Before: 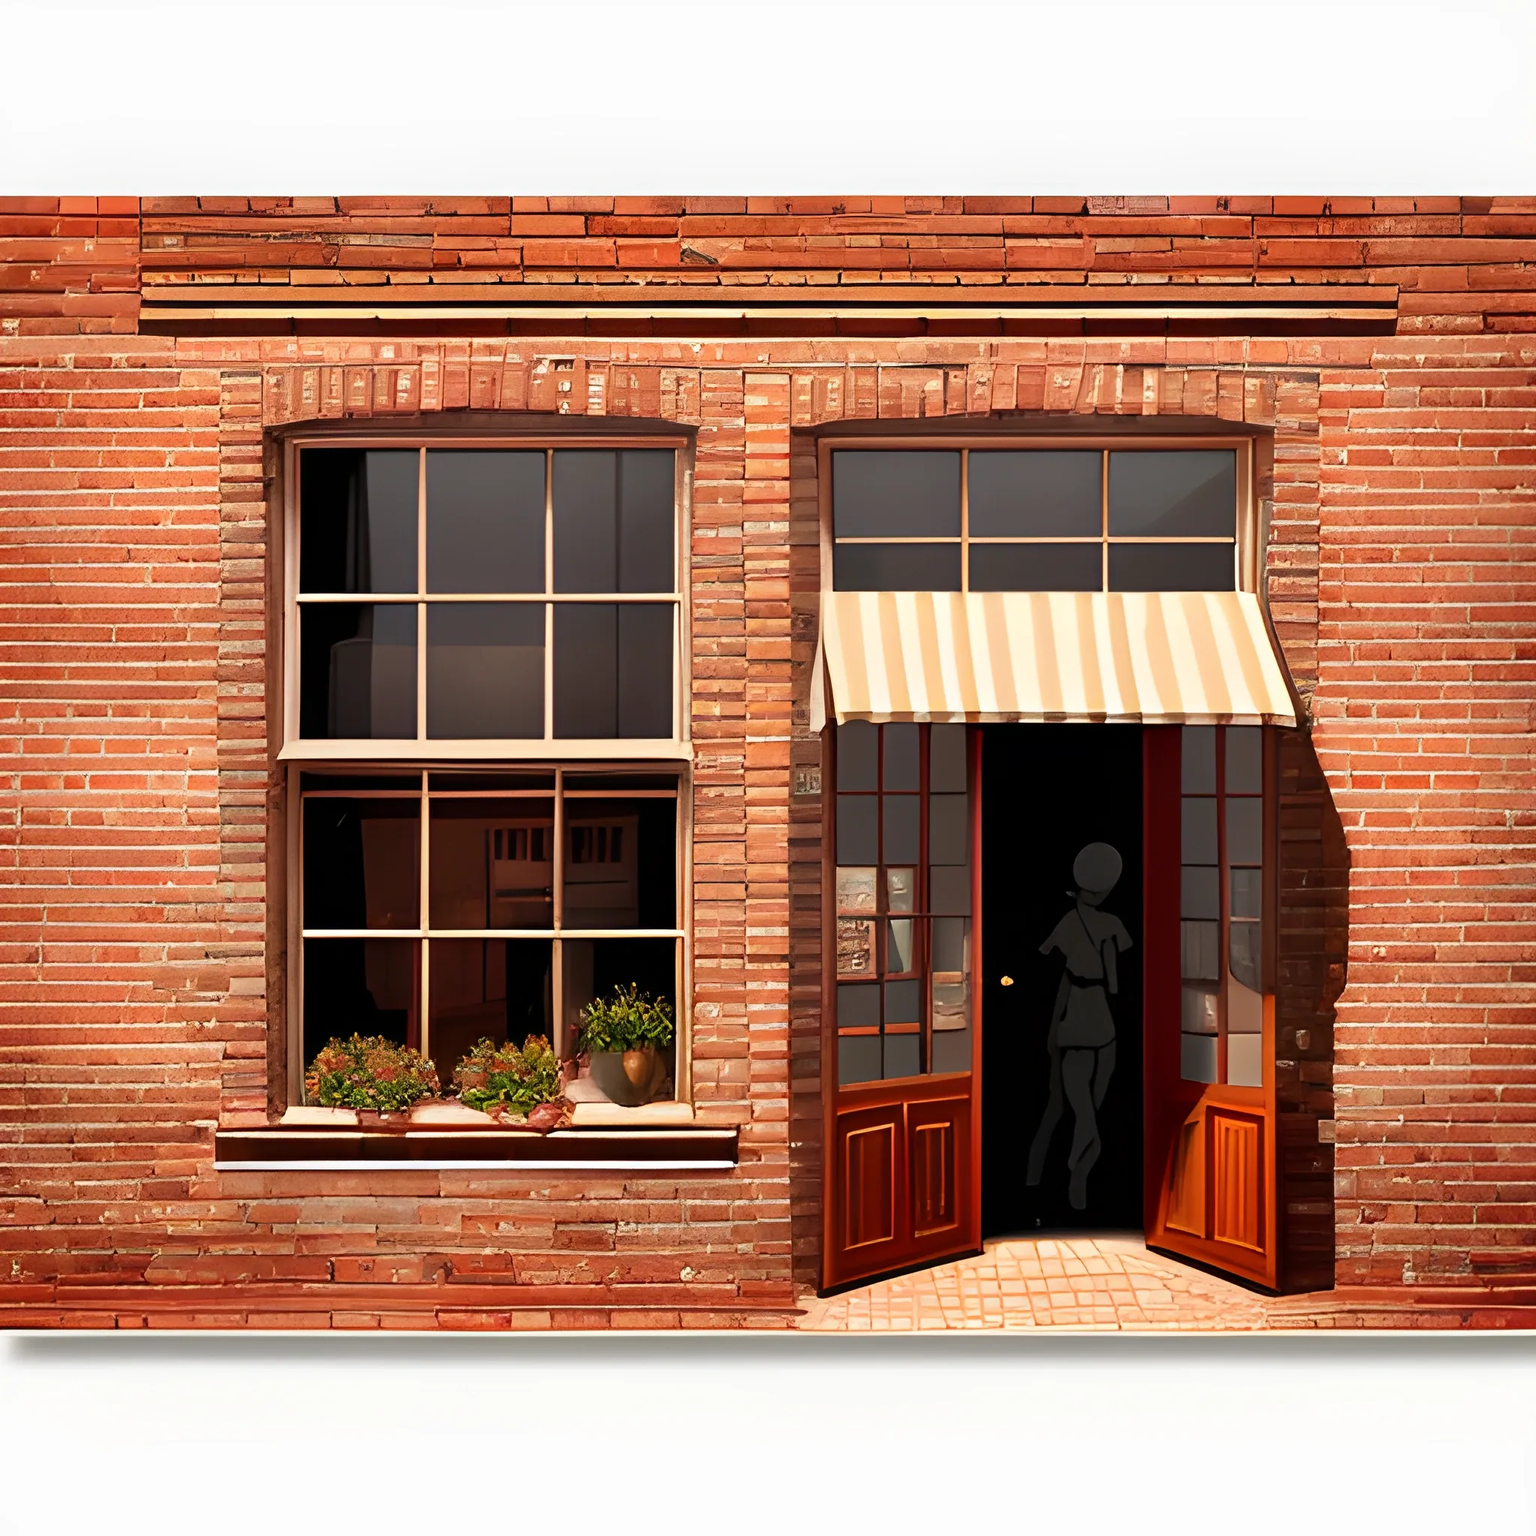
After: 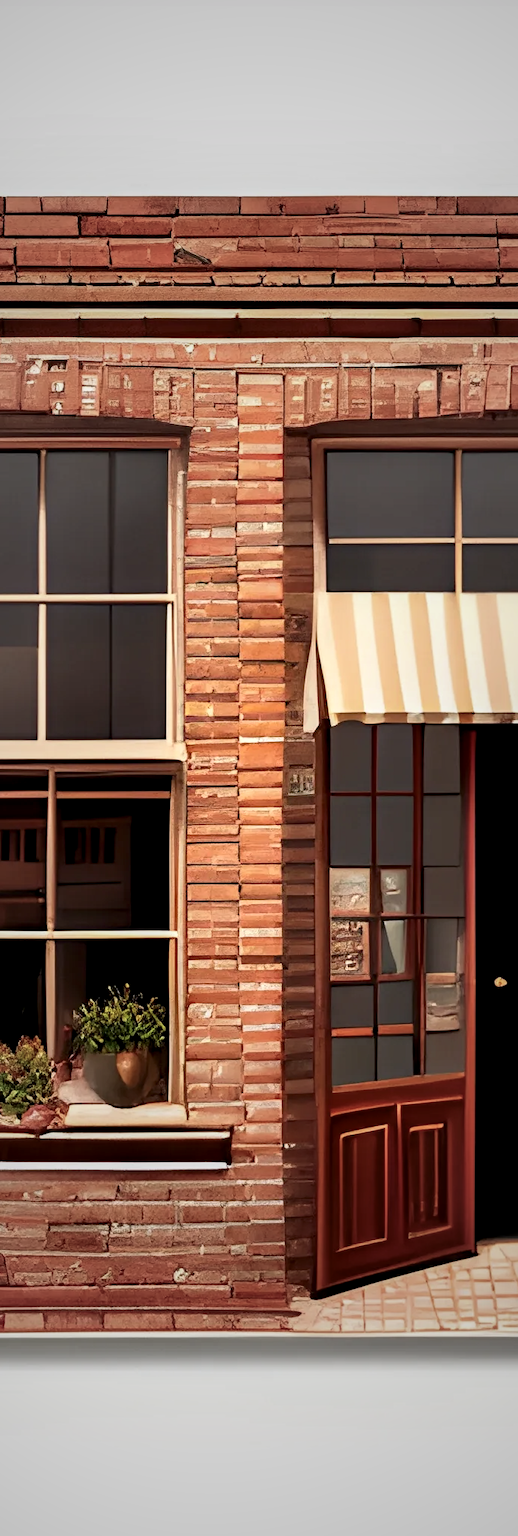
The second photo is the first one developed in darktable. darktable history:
exposure: exposure -0.029 EV, compensate exposure bias true, compensate highlight preservation false
crop: left 33.04%, right 33.223%
vignetting: fall-off start 16%, fall-off radius 100.08%, width/height ratio 0.715
local contrast: highlights 26%, shadows 76%, midtone range 0.747
